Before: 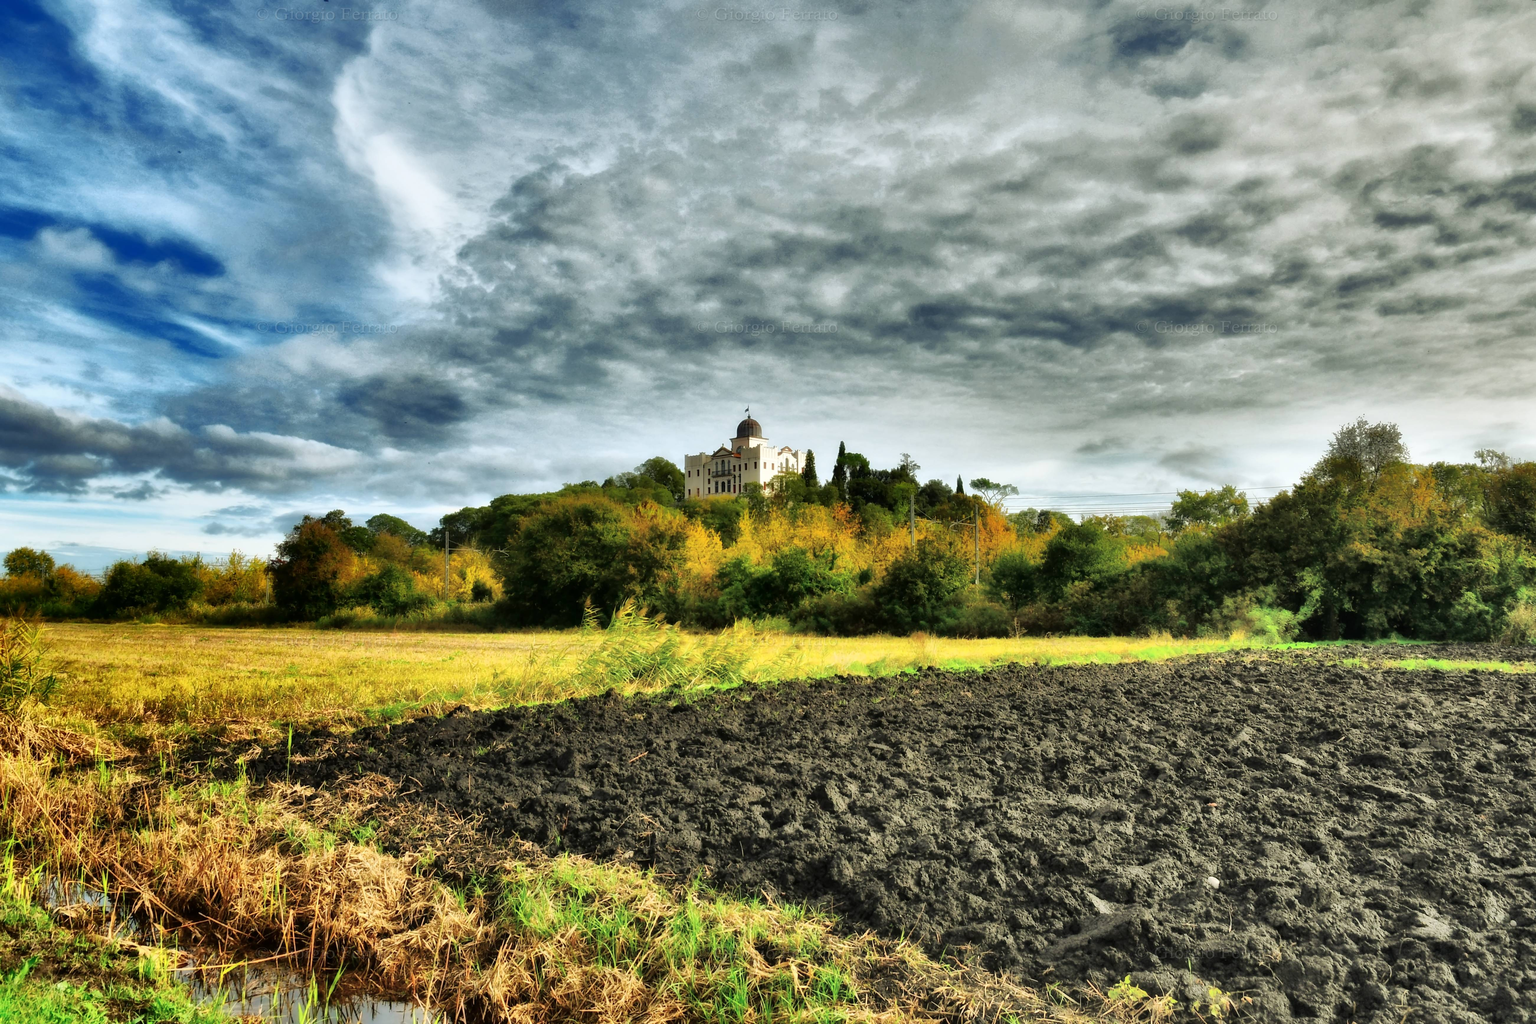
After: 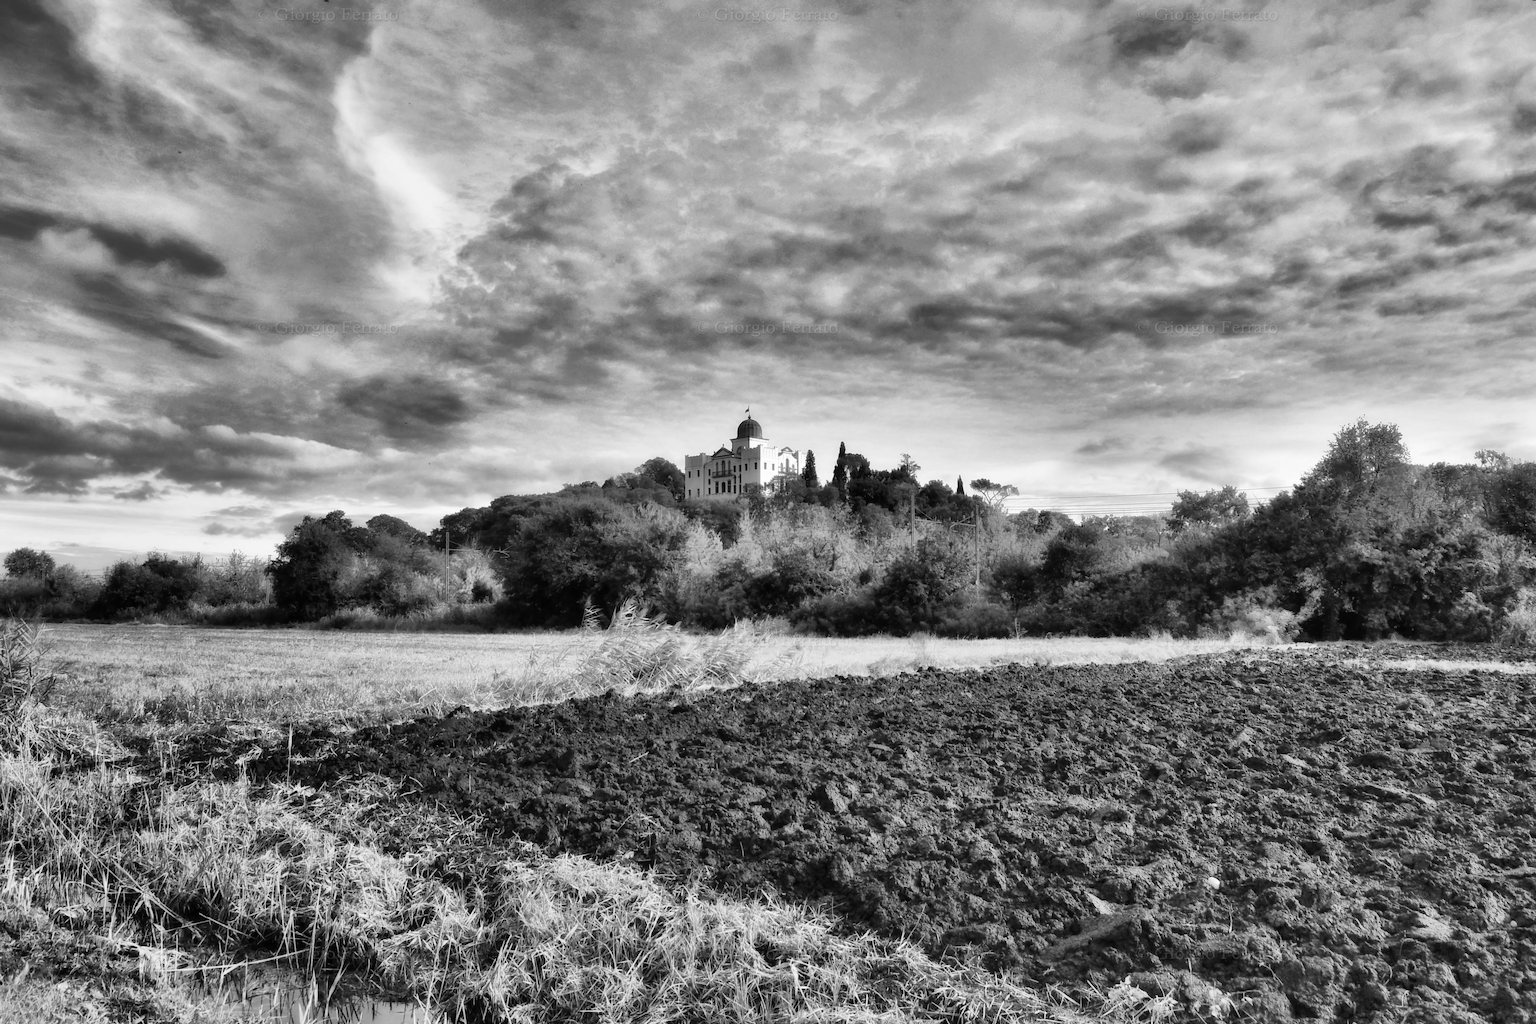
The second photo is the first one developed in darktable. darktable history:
monochrome: on, module defaults
color balance: output saturation 110%
